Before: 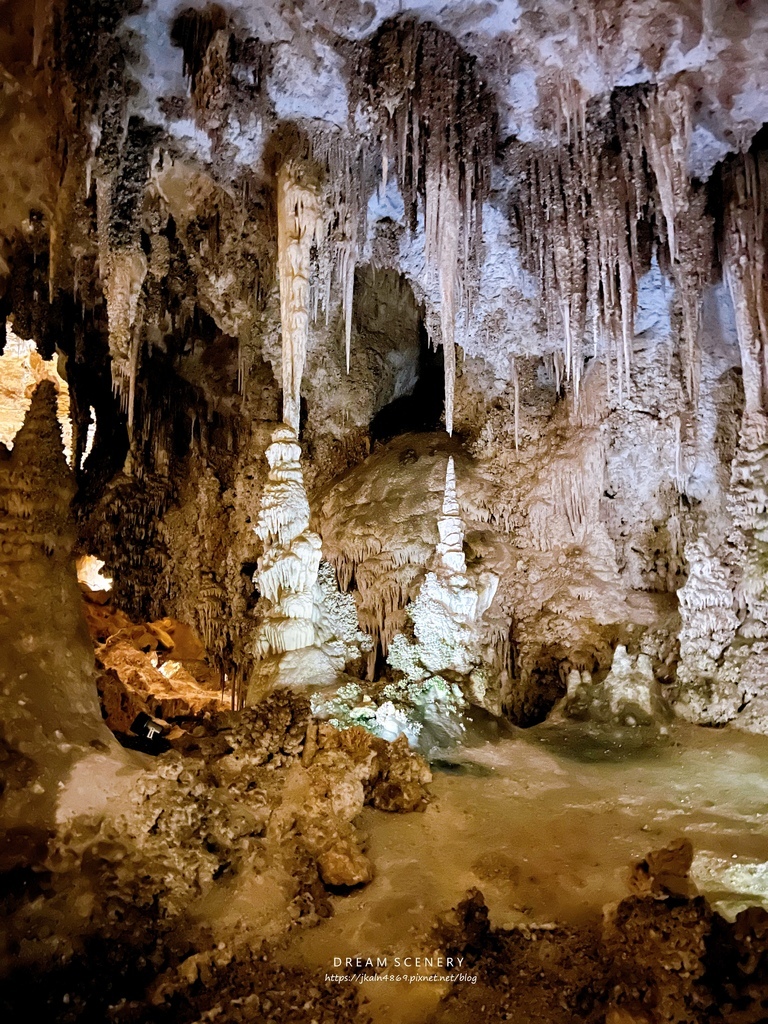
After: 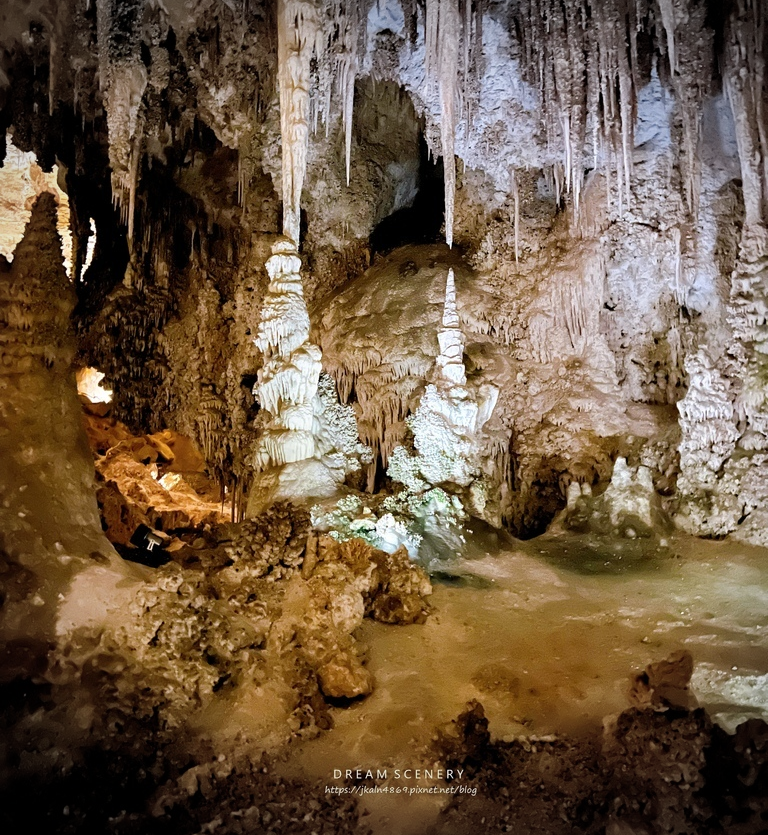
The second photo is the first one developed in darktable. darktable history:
crop and rotate: top 18.4%
vignetting: fall-off start 88.86%, fall-off radius 44.43%, width/height ratio 1.163
